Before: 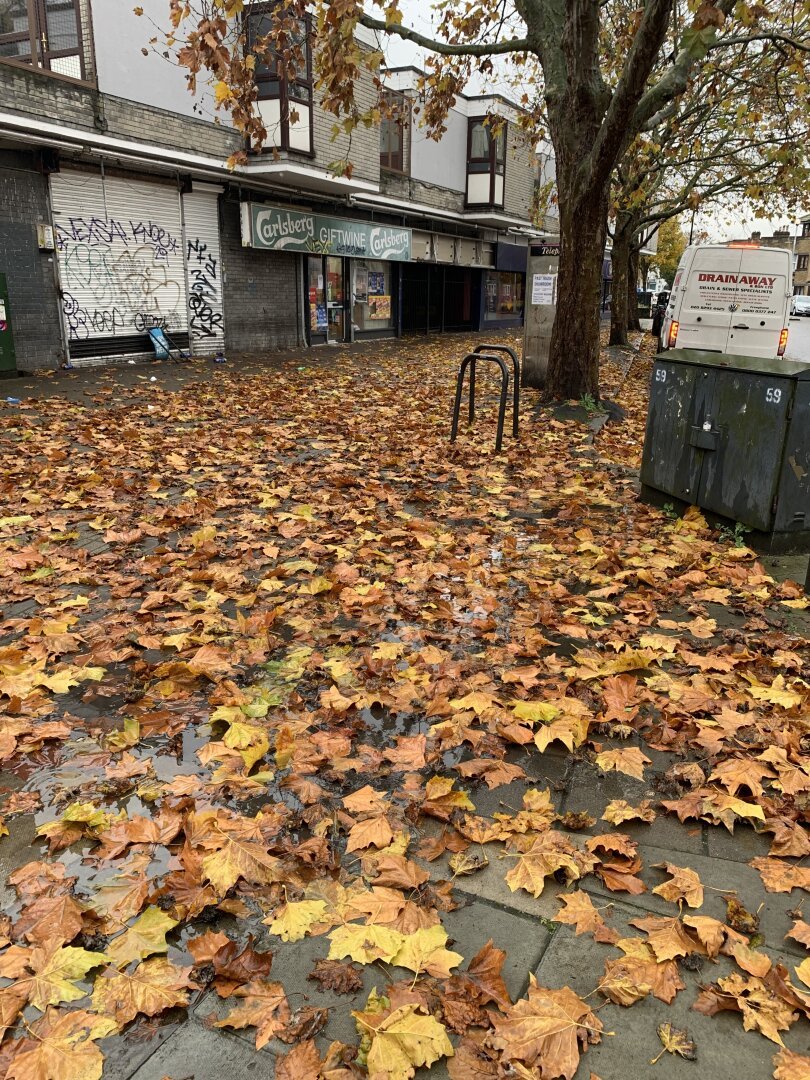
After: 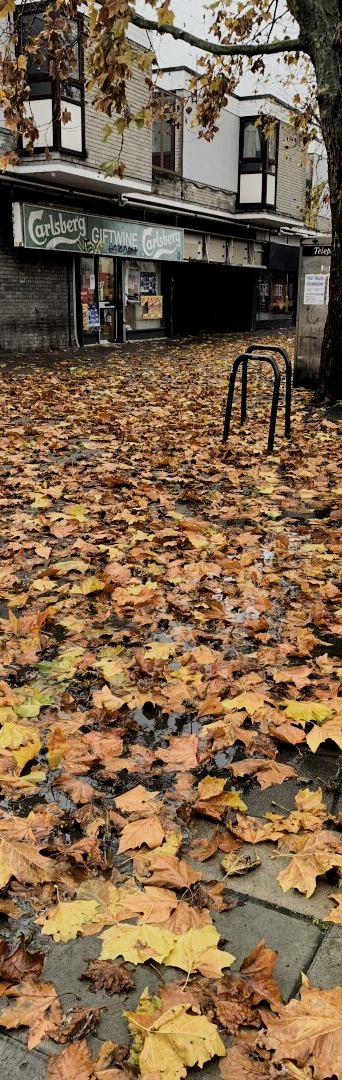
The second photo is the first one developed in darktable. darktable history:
crop: left 28.246%, right 29.412%
shadows and highlights: shadows 29.4, highlights -29.43, low approximation 0.01, soften with gaussian
filmic rgb: black relative exposure -5.06 EV, white relative exposure 3.98 EV, hardness 2.89, contrast 1.192, highlights saturation mix -30.12%
